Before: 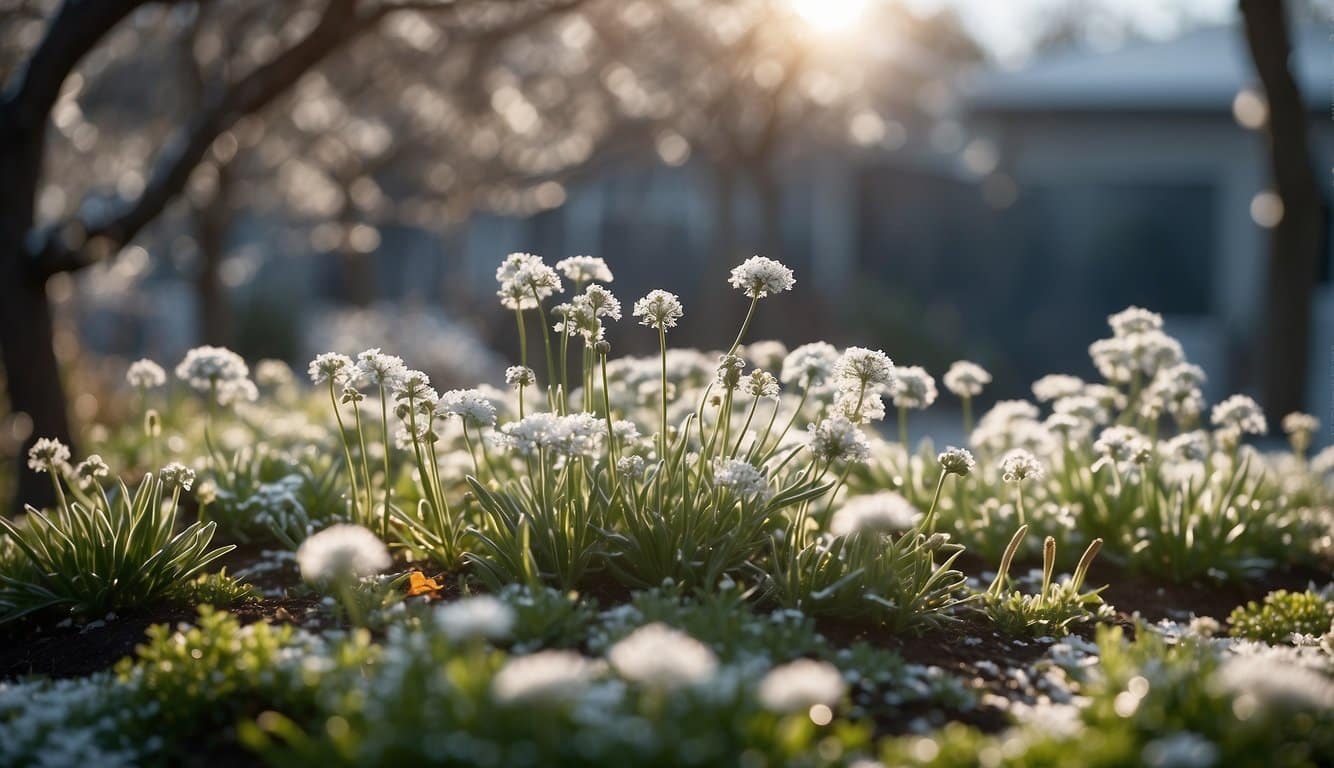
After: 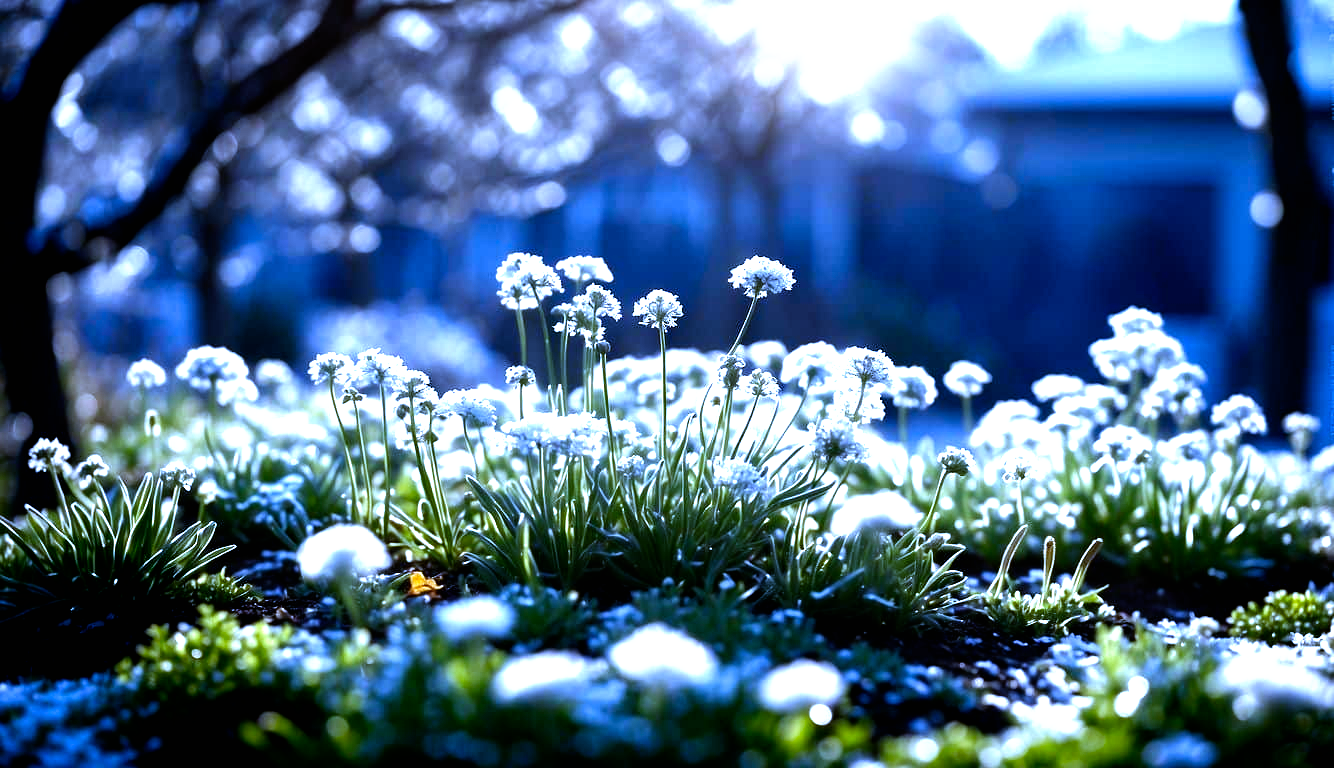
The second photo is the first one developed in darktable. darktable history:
white balance: red 0.766, blue 1.537
exposure: black level correction 0.001, exposure 0.5 EV, compensate exposure bias true, compensate highlight preservation false
filmic rgb: black relative exposure -8.2 EV, white relative exposure 2.2 EV, threshold 3 EV, hardness 7.11, latitude 85.74%, contrast 1.696, highlights saturation mix -4%, shadows ↔ highlights balance -2.69%, preserve chrominance no, color science v5 (2021), contrast in shadows safe, contrast in highlights safe, enable highlight reconstruction true
